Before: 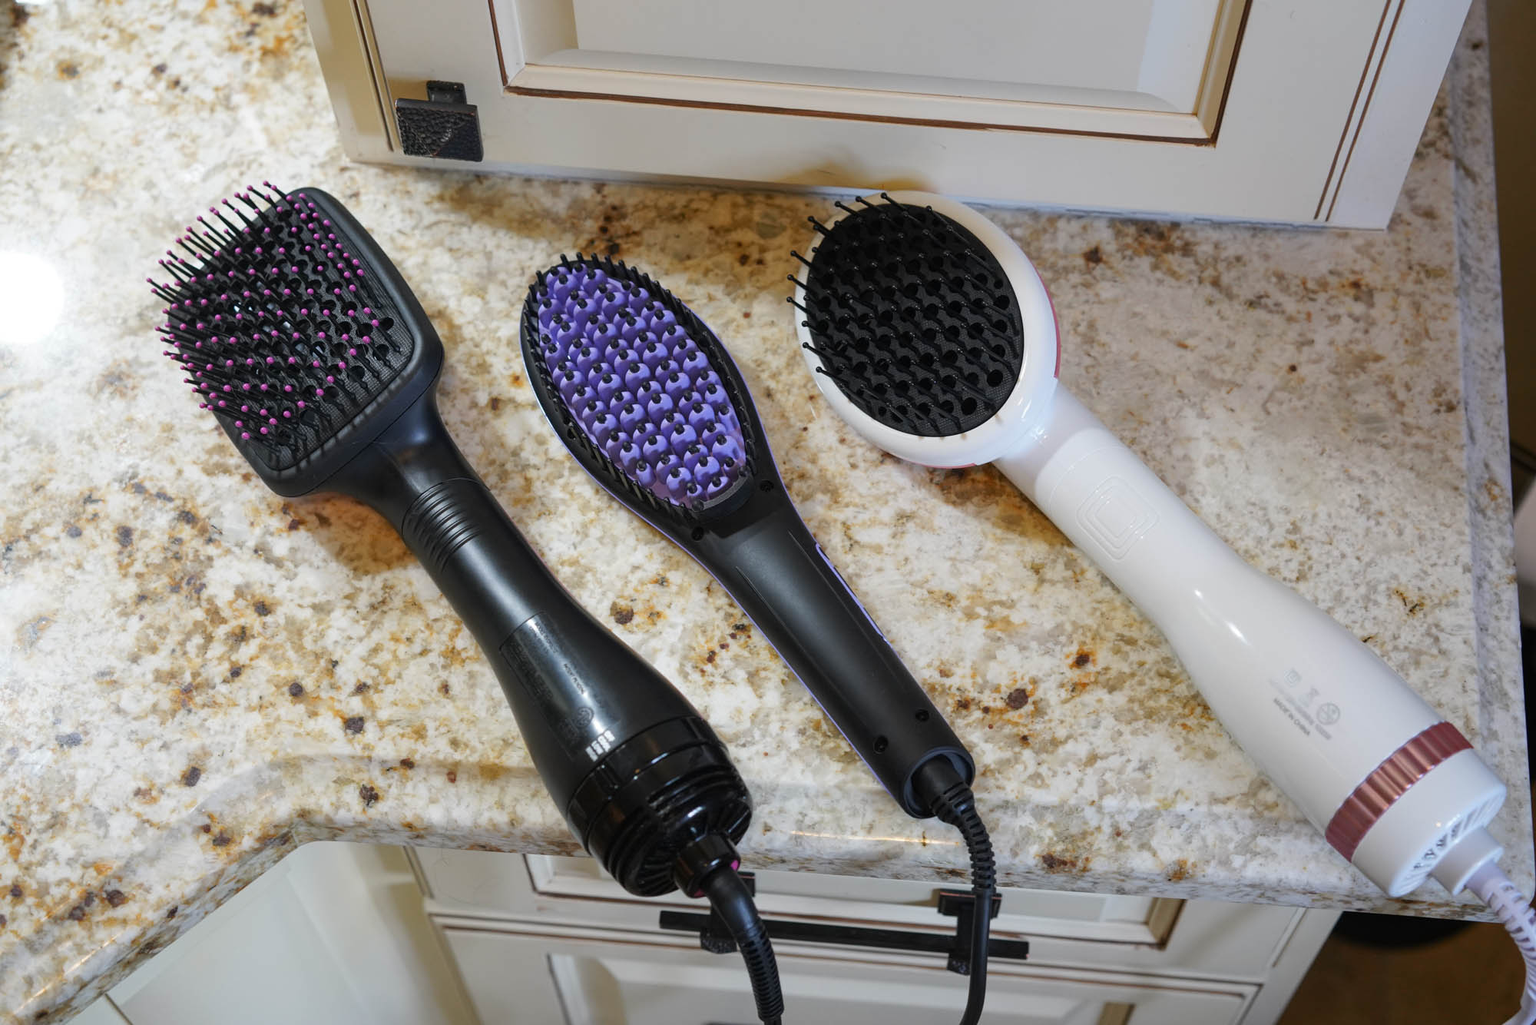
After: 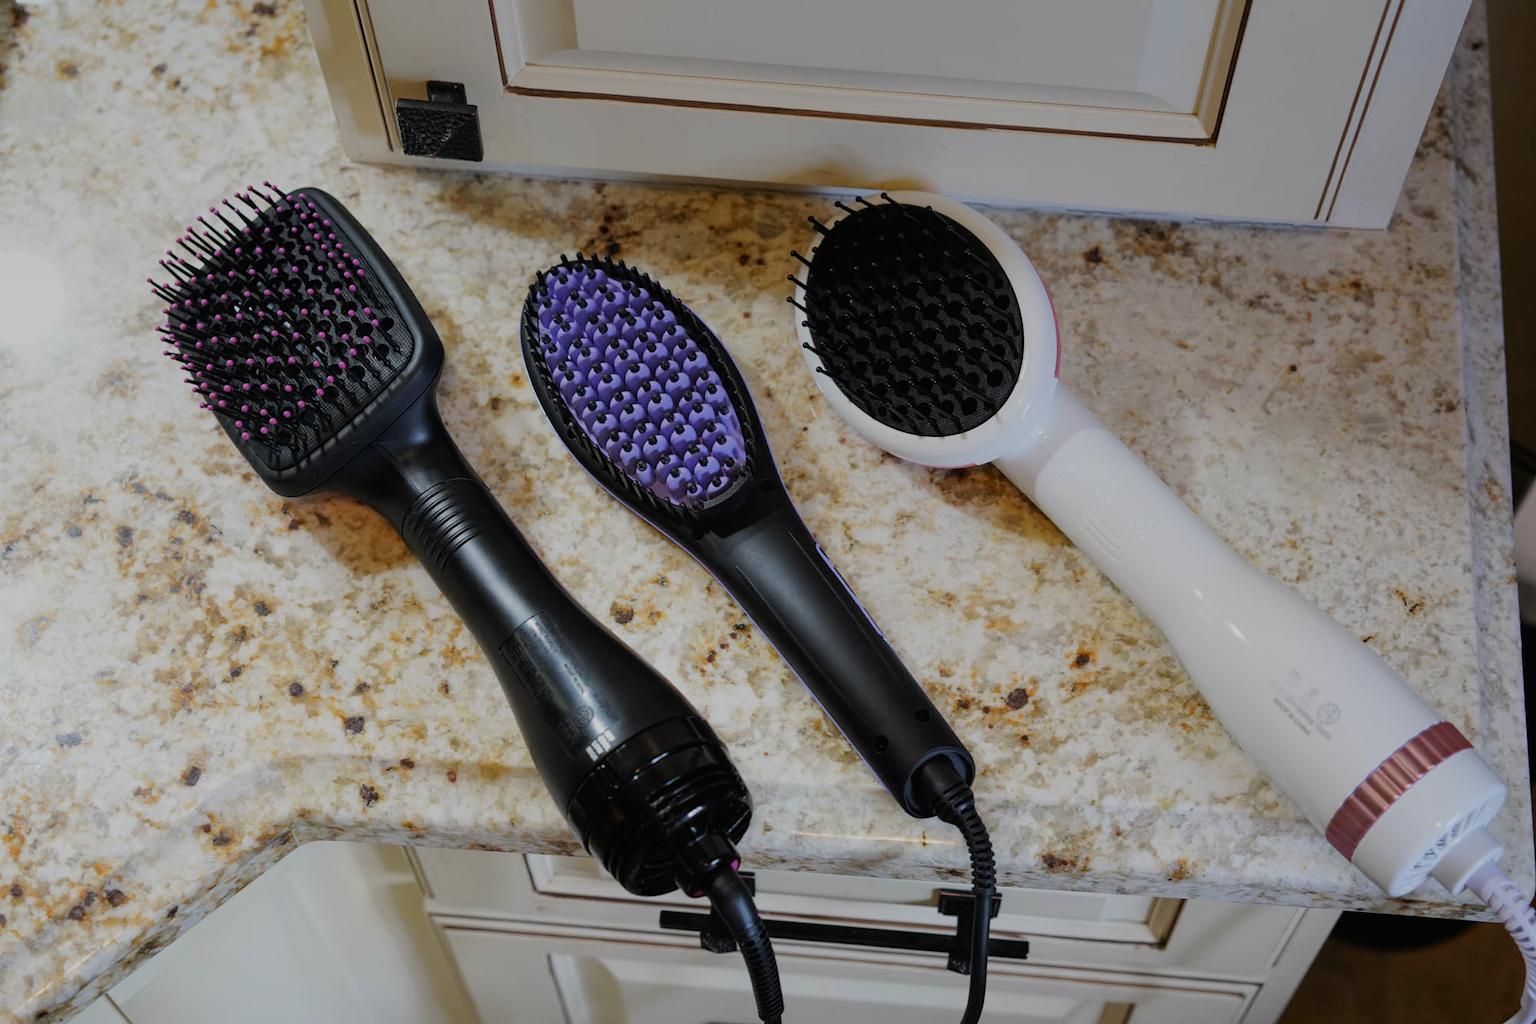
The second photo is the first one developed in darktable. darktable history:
graduated density: on, module defaults
filmic rgb: black relative exposure -7.65 EV, white relative exposure 4.56 EV, hardness 3.61
contrast brightness saturation: contrast -0.02, brightness -0.01, saturation 0.03
